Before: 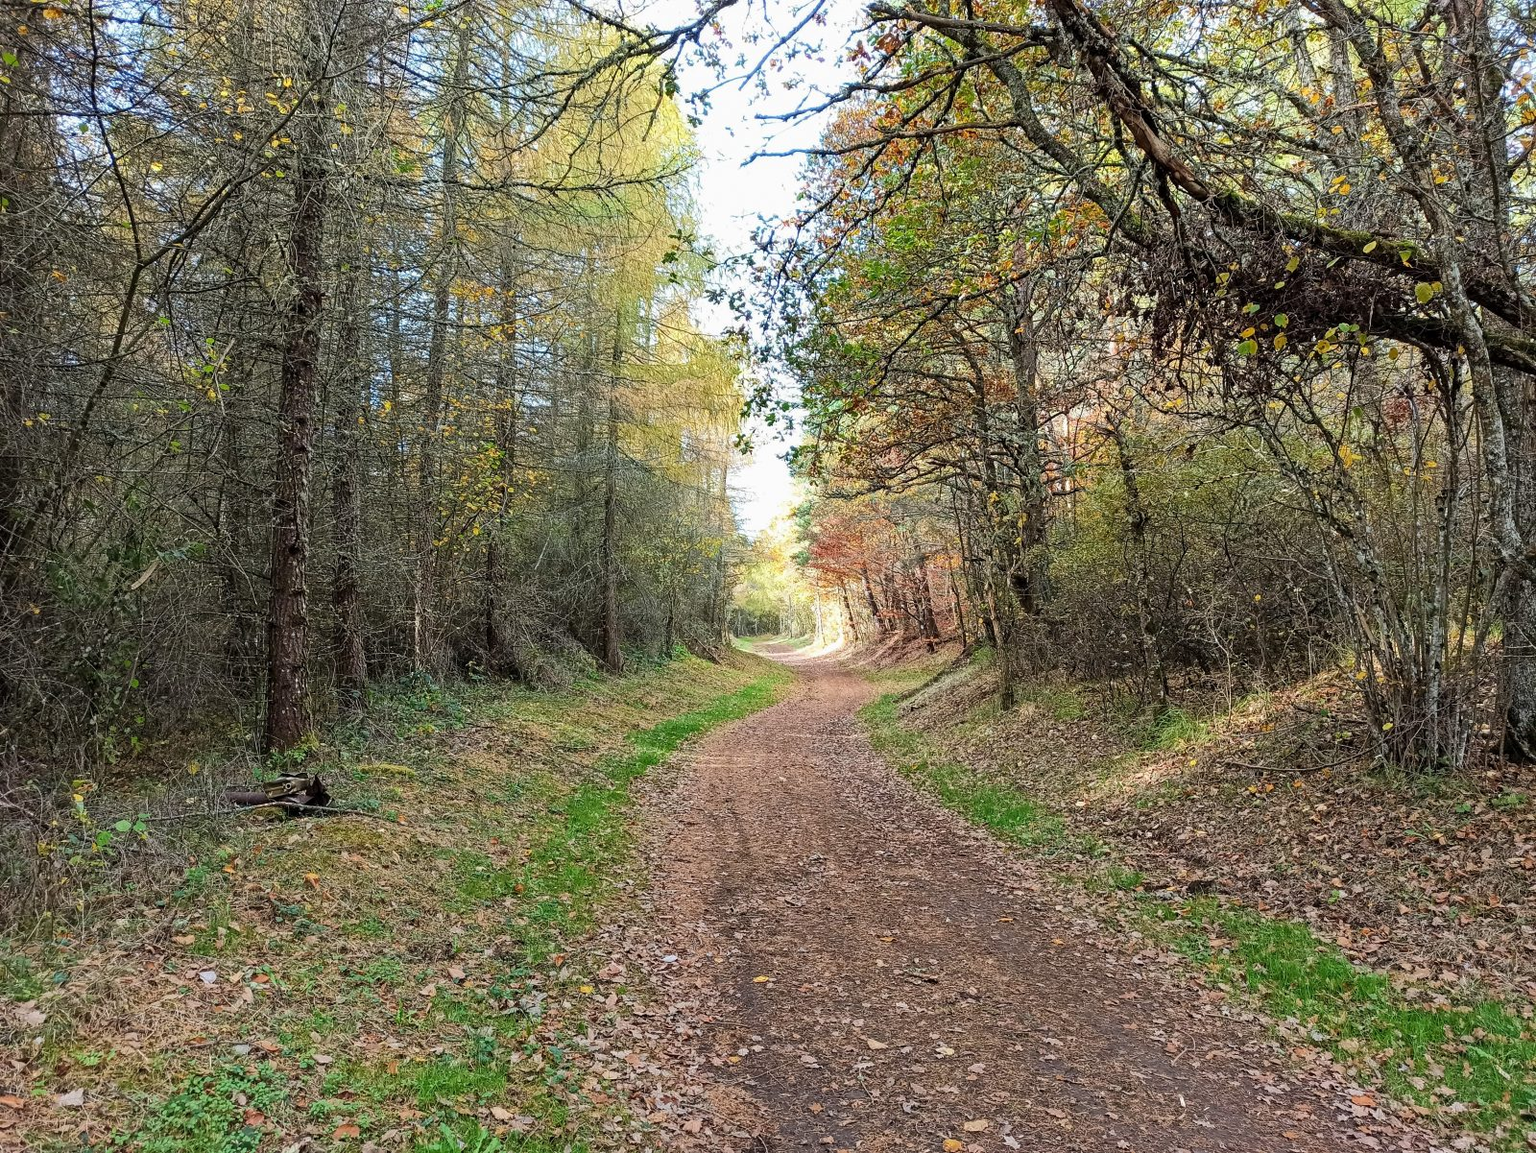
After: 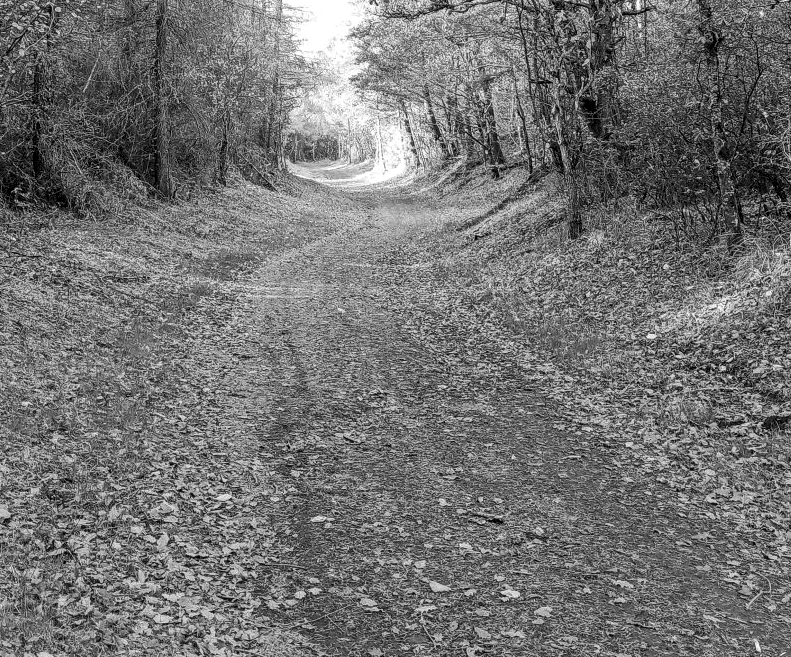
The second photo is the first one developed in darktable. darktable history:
monochrome: on, module defaults
local contrast: on, module defaults
crop: left 29.672%, top 41.786%, right 20.851%, bottom 3.487%
